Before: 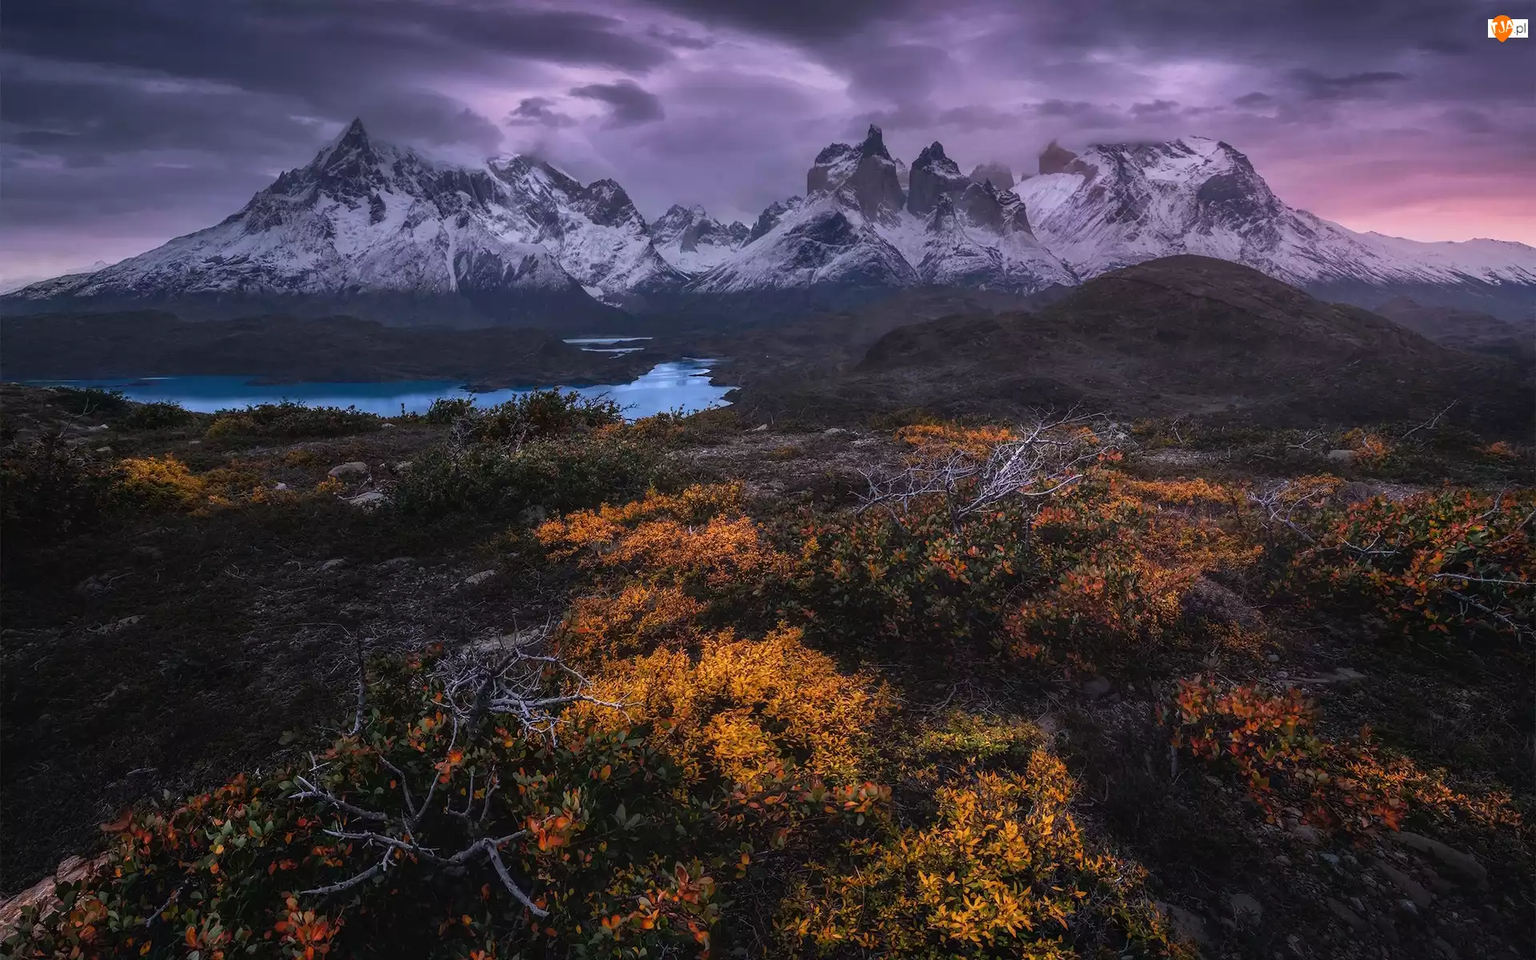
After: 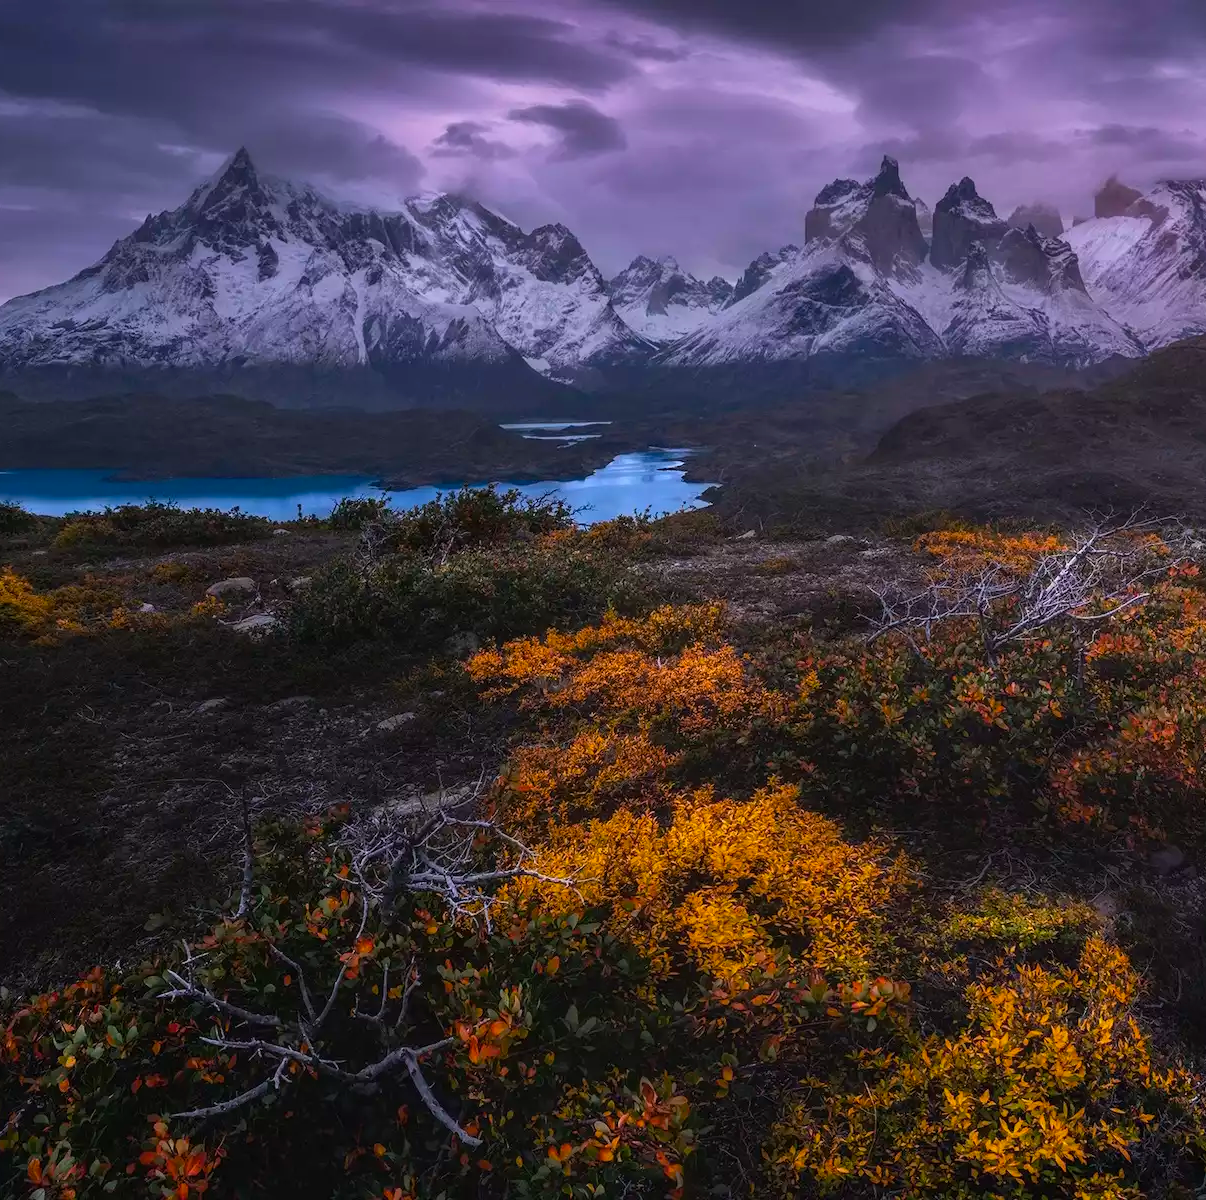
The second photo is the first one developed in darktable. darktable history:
crop: left 10.644%, right 26.528%
color balance rgb: perceptual saturation grading › global saturation 20%, global vibrance 20%
